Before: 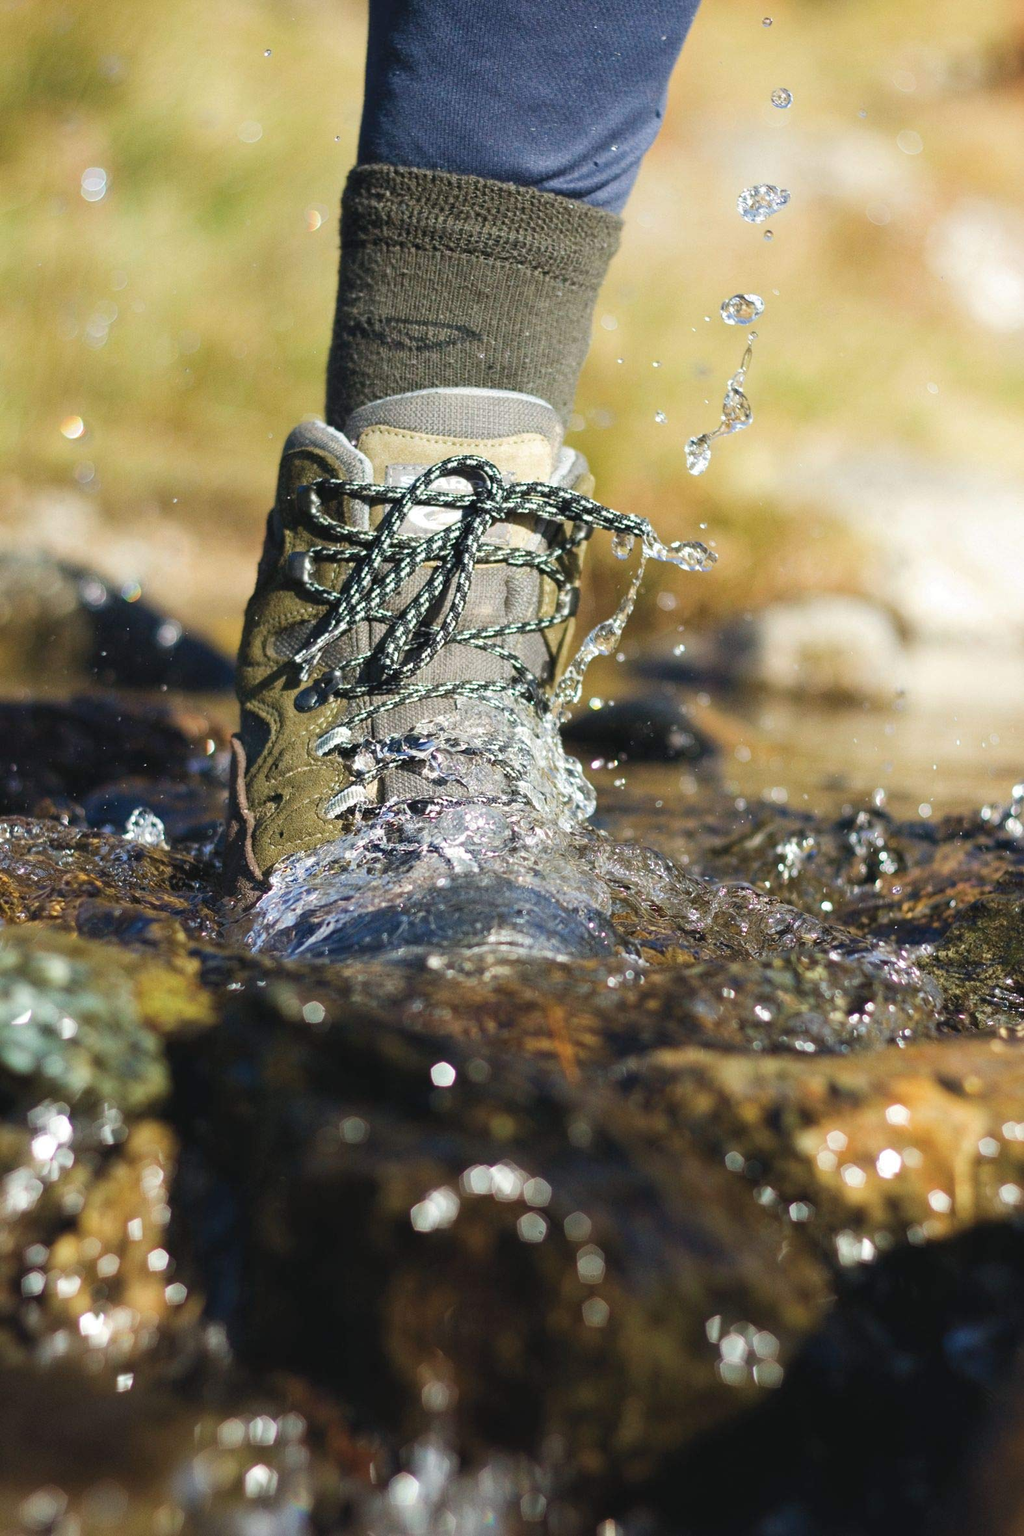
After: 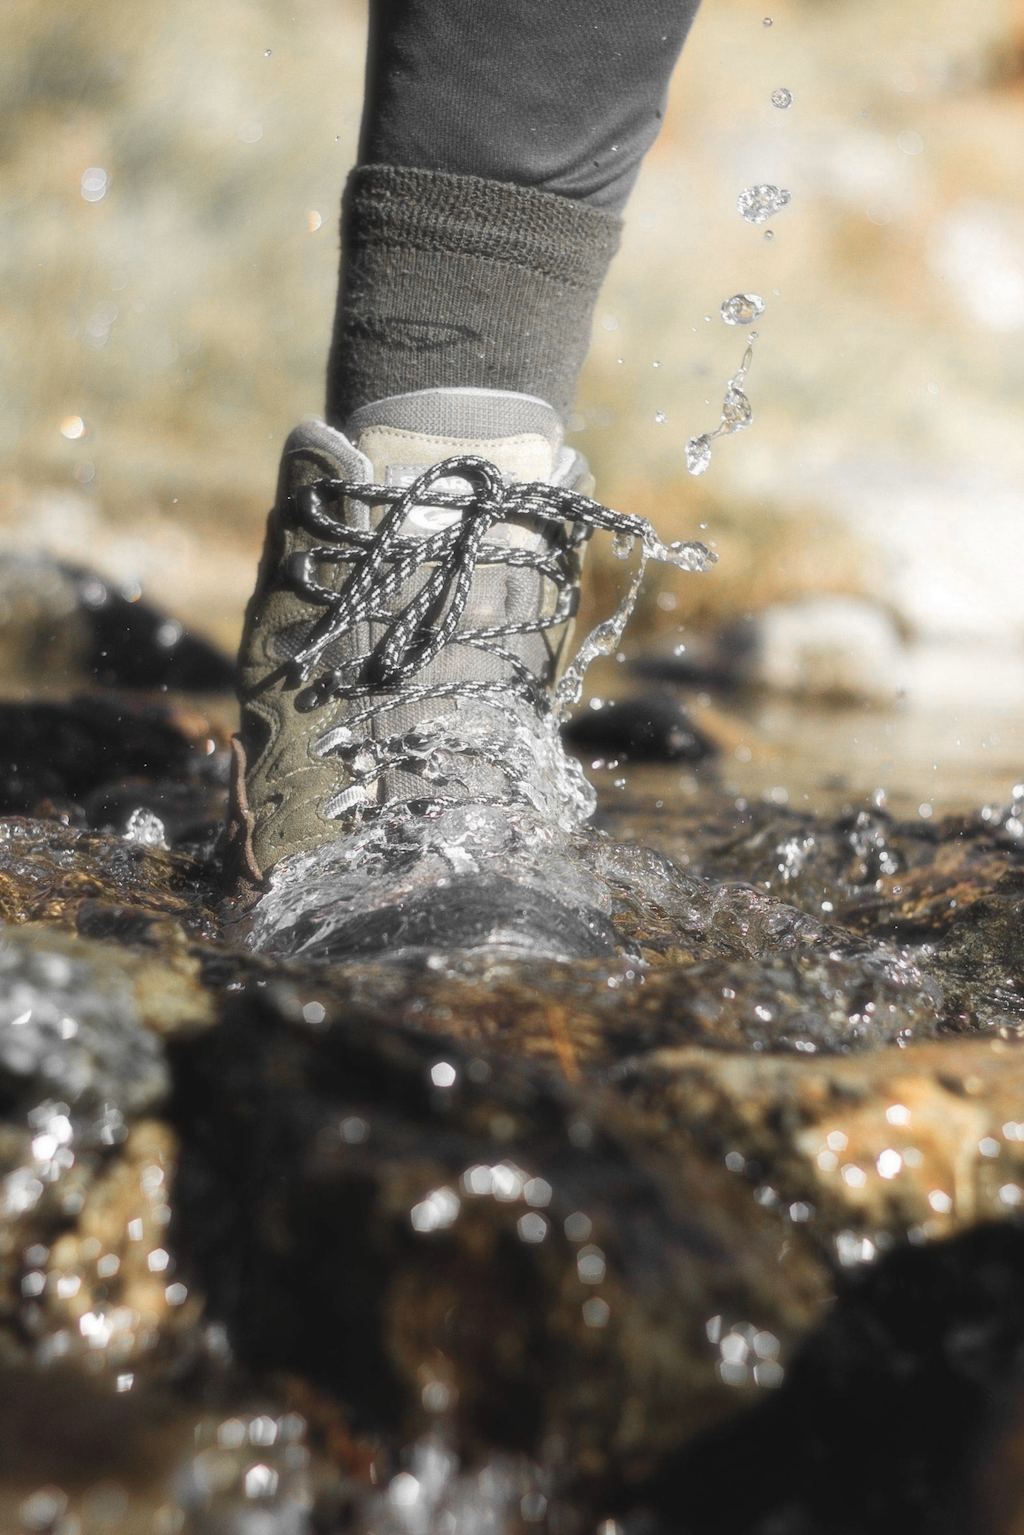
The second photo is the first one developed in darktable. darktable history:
color zones: curves: ch0 [(0, 0.447) (0.184, 0.543) (0.323, 0.476) (0.429, 0.445) (0.571, 0.443) (0.714, 0.451) (0.857, 0.452) (1, 0.447)]; ch1 [(0, 0.464) (0.176, 0.46) (0.287, 0.177) (0.429, 0.002) (0.571, 0) (0.714, 0) (0.857, 0) (1, 0.464)], mix 20%
soften: size 19.52%, mix 20.32%
